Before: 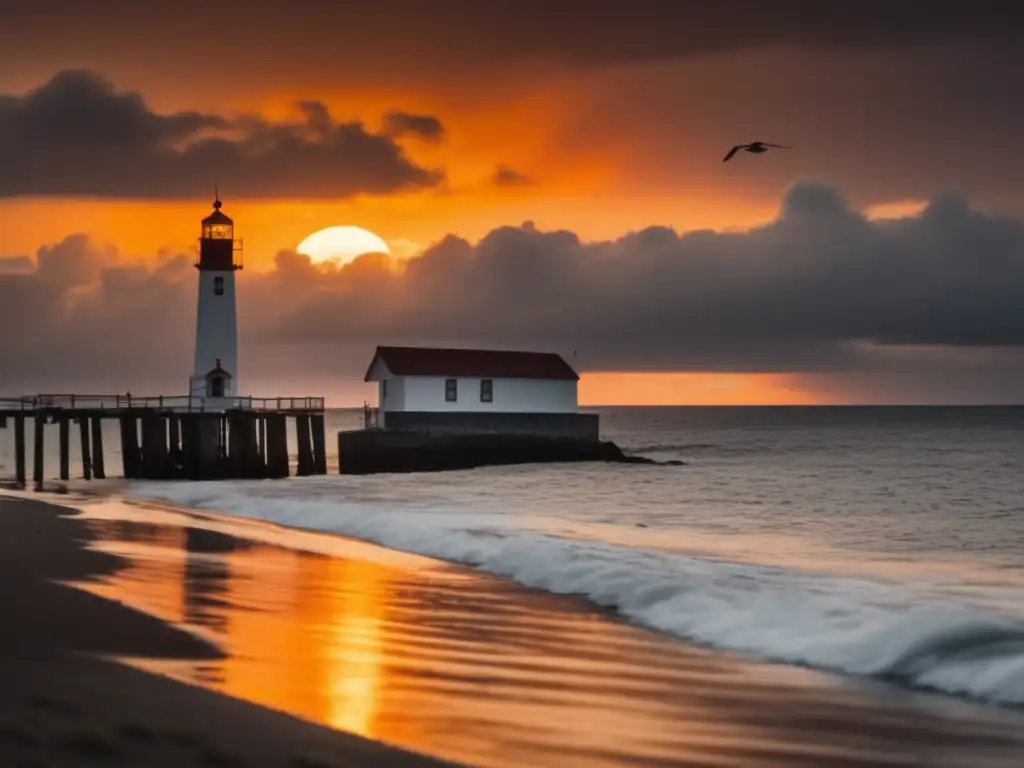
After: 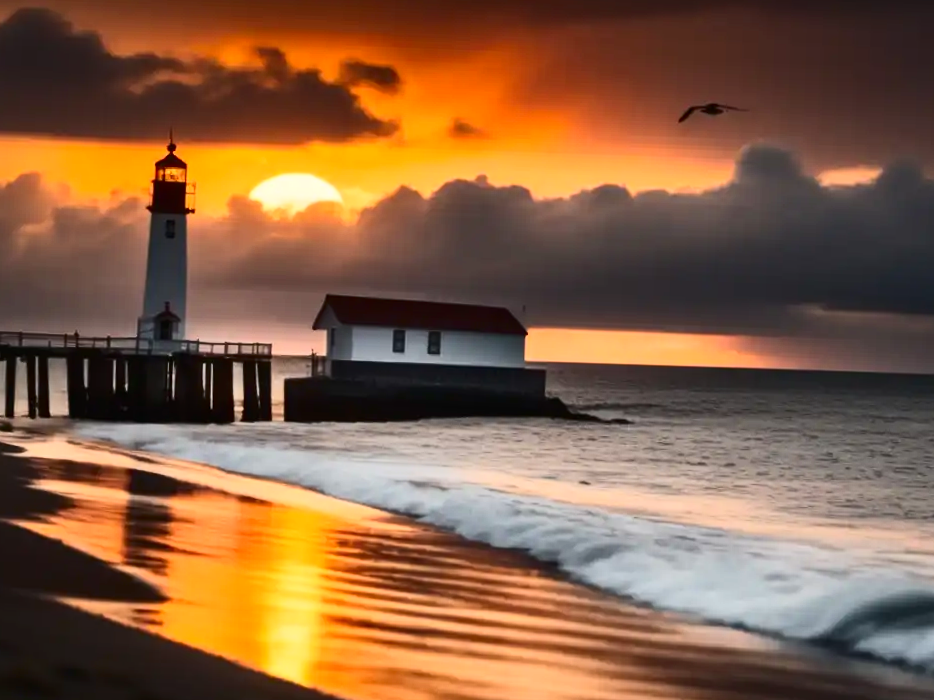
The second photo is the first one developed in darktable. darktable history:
crop and rotate: angle -1.96°, left 3.097%, top 4.154%, right 1.586%, bottom 0.529%
contrast brightness saturation: contrast 0.4, brightness 0.1, saturation 0.21
